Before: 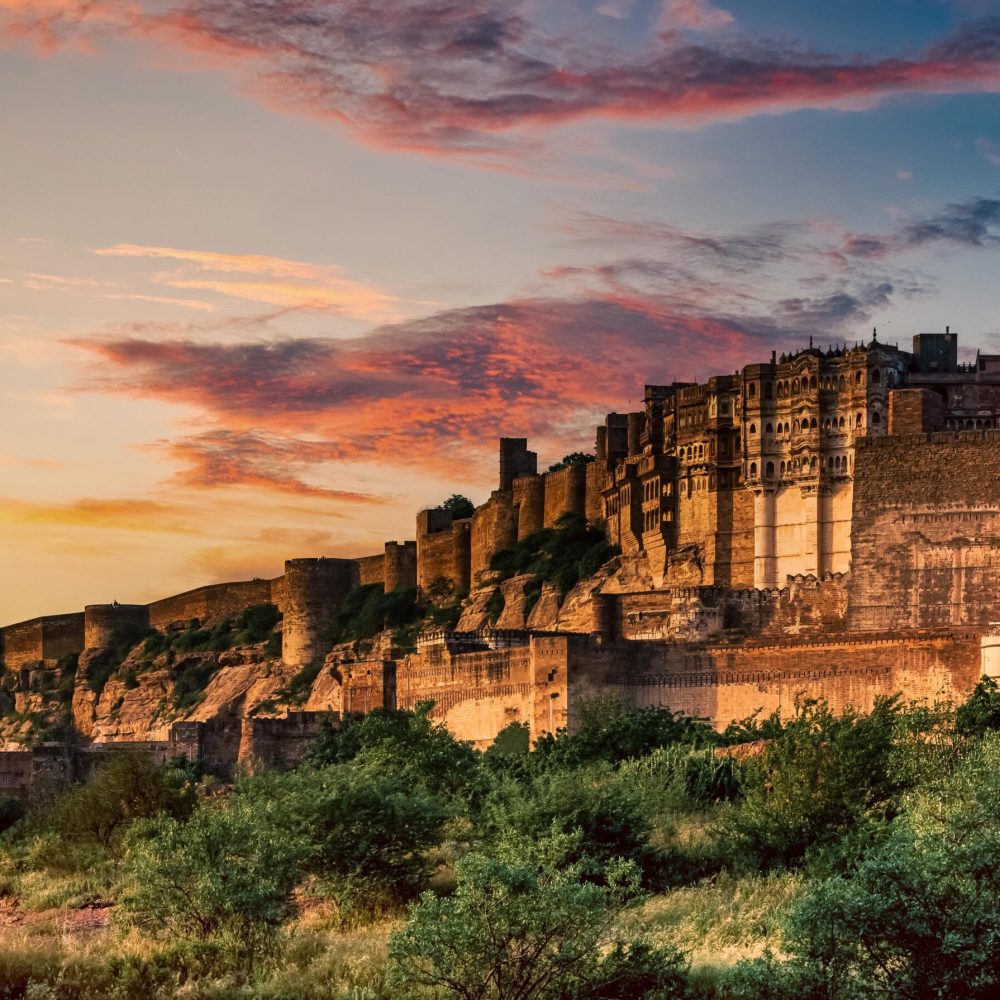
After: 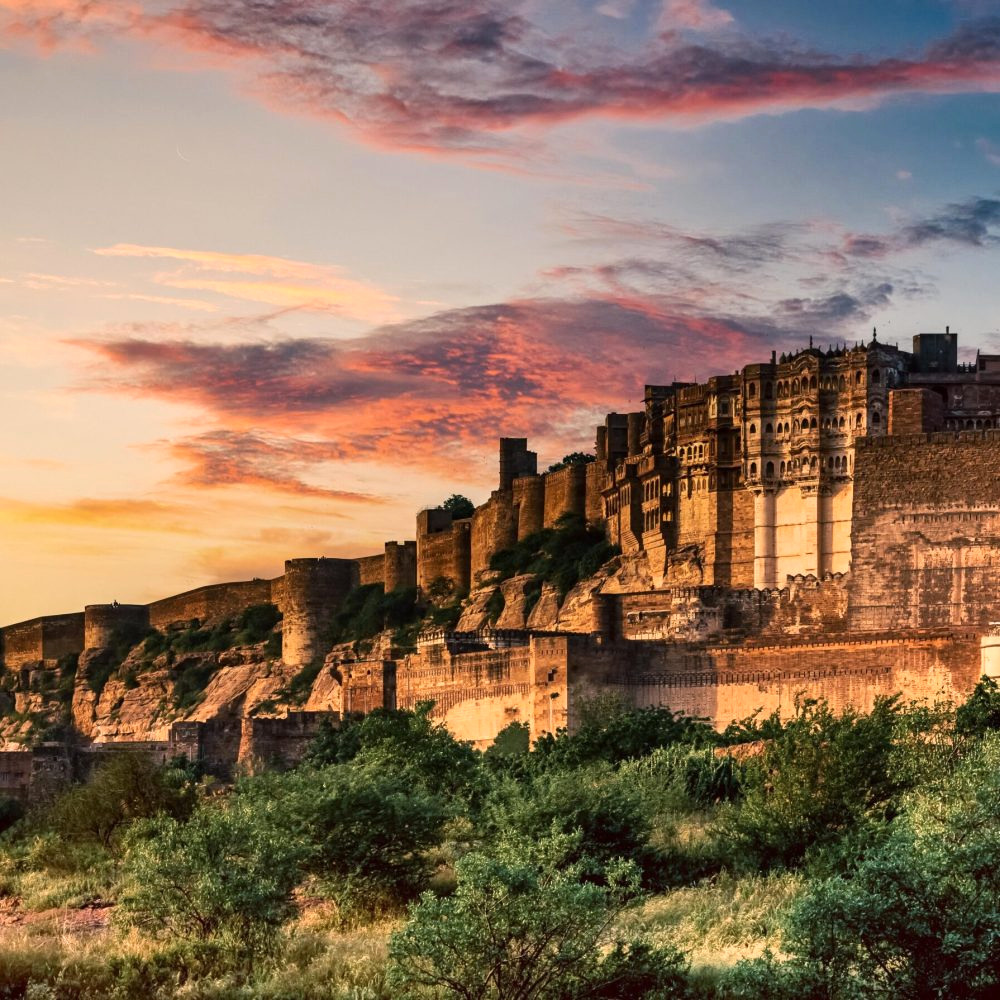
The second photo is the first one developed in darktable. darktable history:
contrast brightness saturation: contrast 0.145, brightness 0.048
exposure: exposure 0.133 EV, compensate exposure bias true, compensate highlight preservation false
